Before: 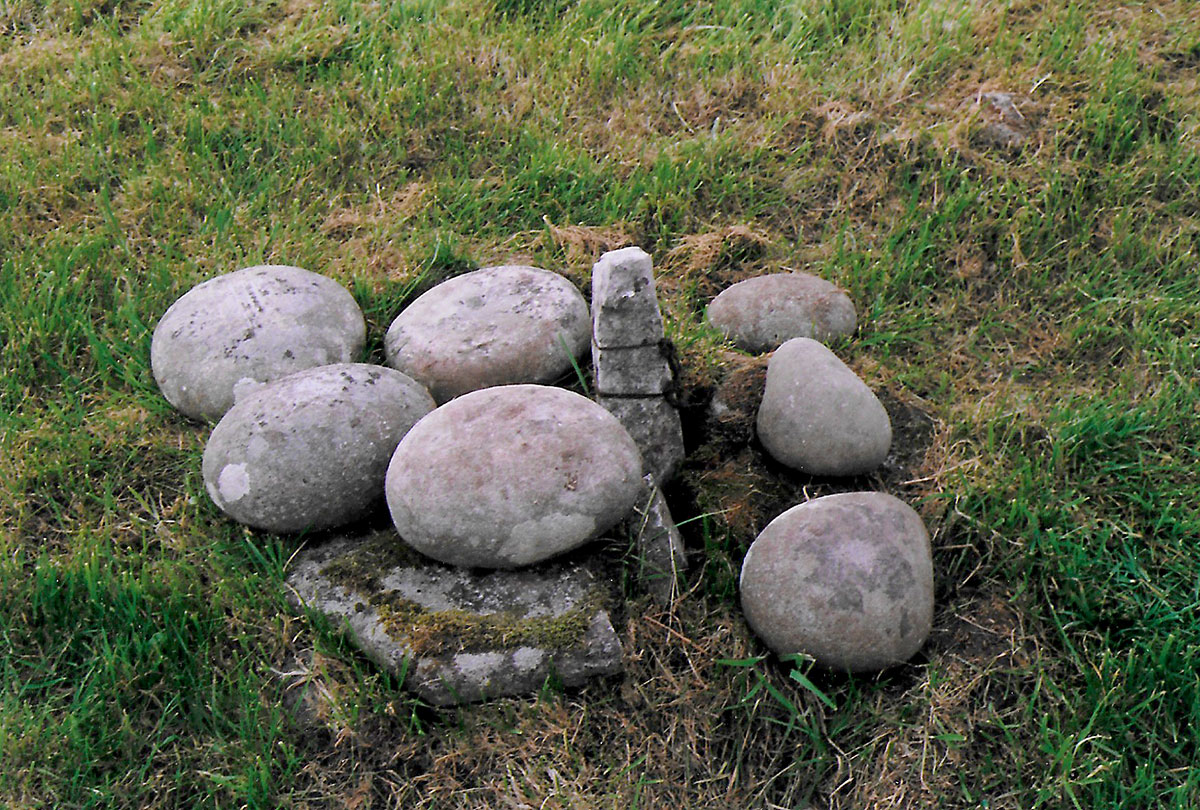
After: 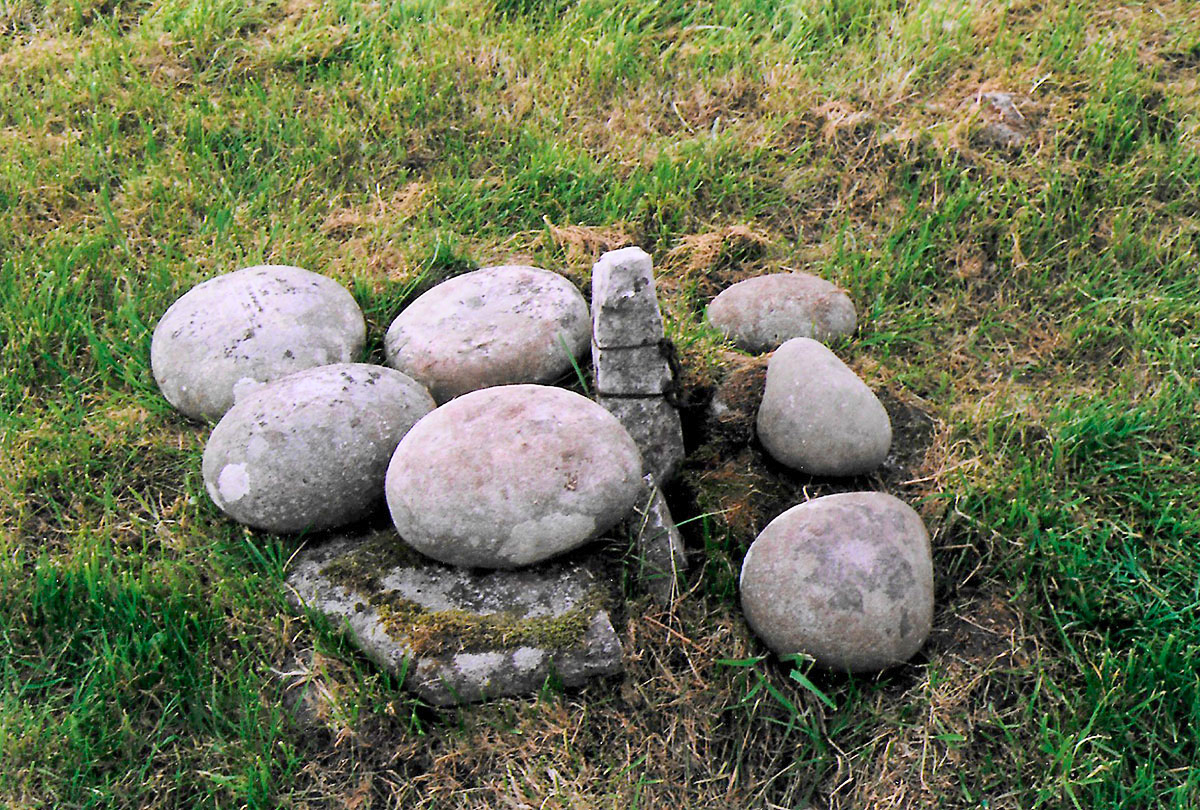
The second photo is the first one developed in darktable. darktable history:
contrast brightness saturation: contrast 0.203, brightness 0.159, saturation 0.22
